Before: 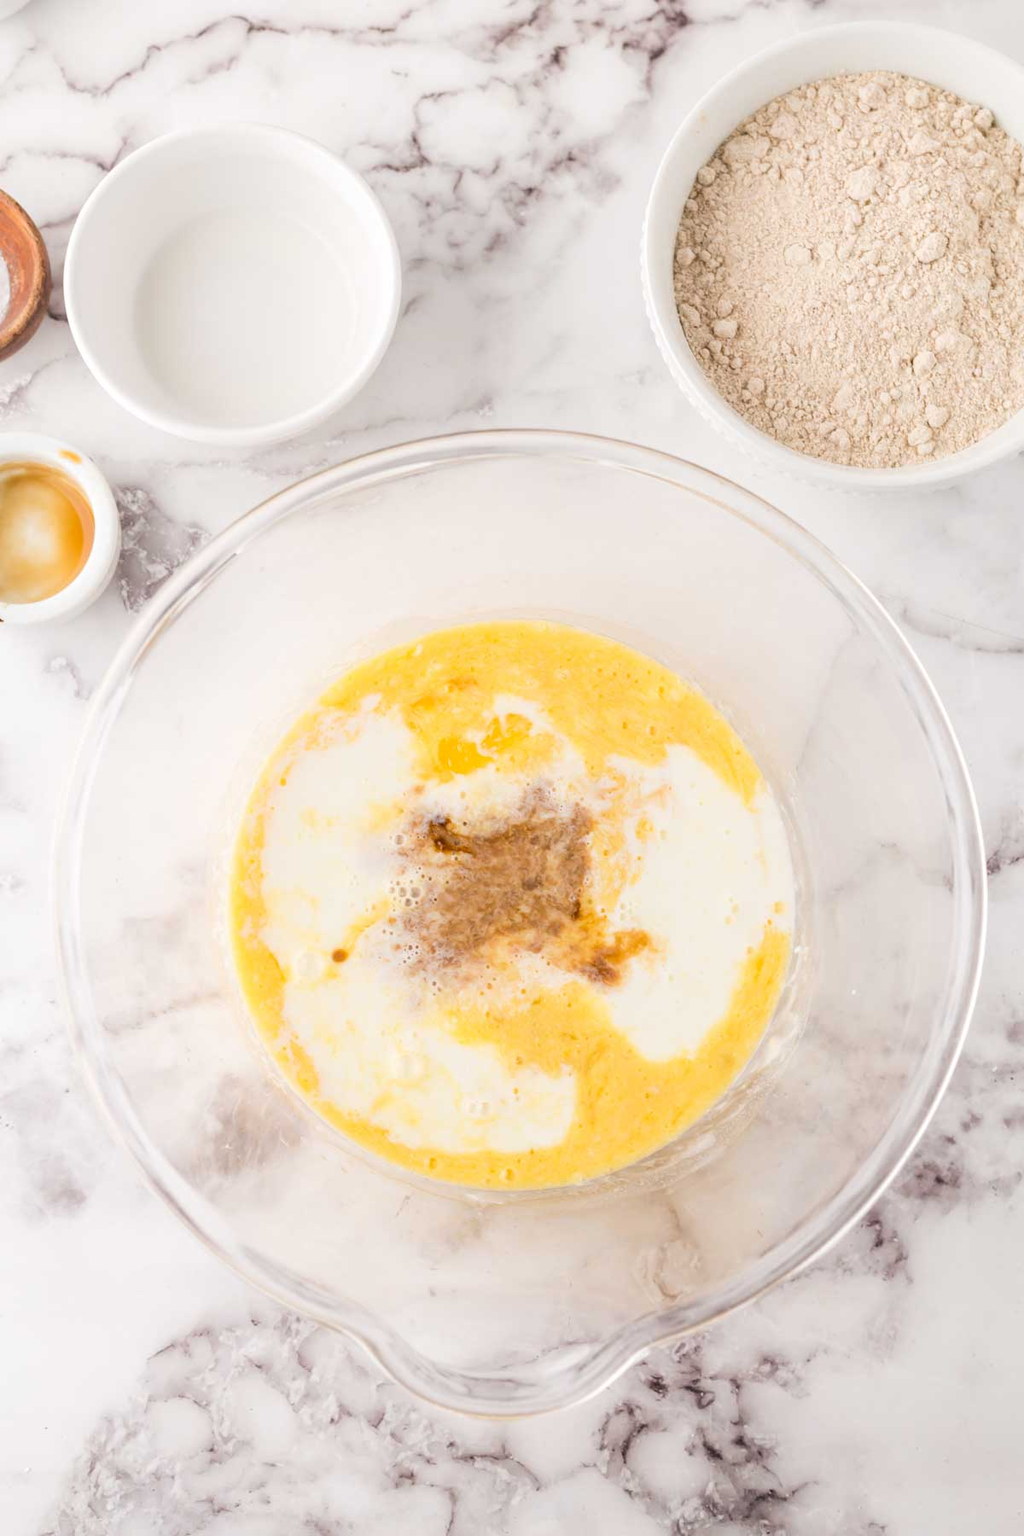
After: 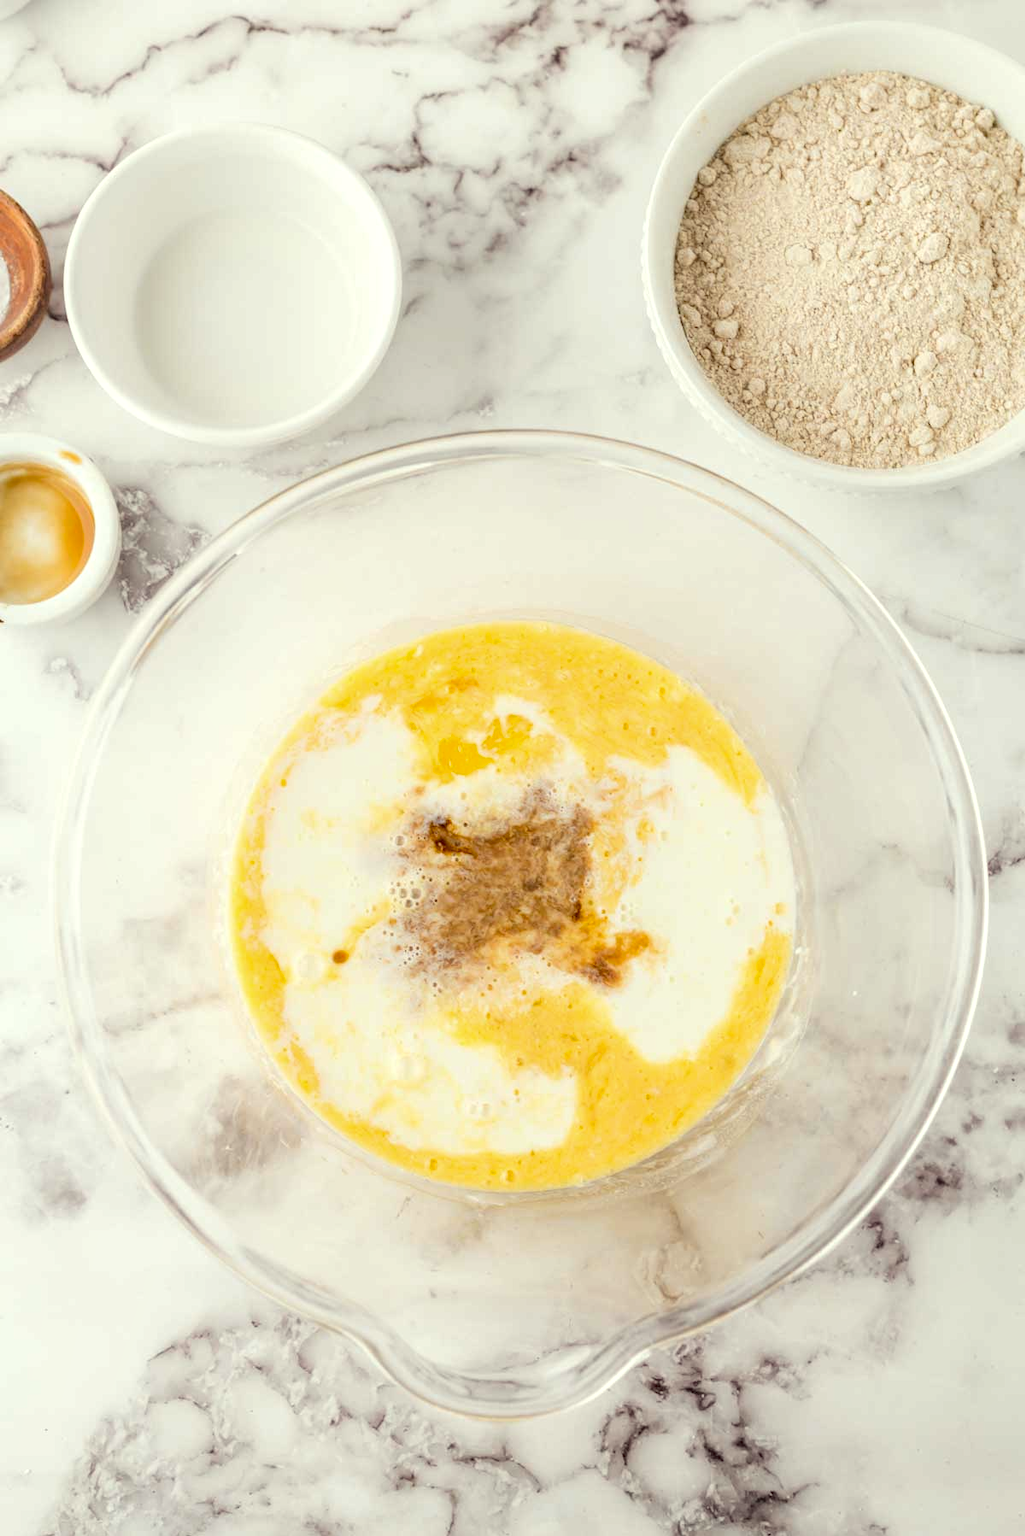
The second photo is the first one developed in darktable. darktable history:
crop: bottom 0.062%
exposure: black level correction 0.009, exposure 0.016 EV, compensate highlight preservation false
local contrast: on, module defaults
color correction: highlights a* -4.37, highlights b* 6.72
